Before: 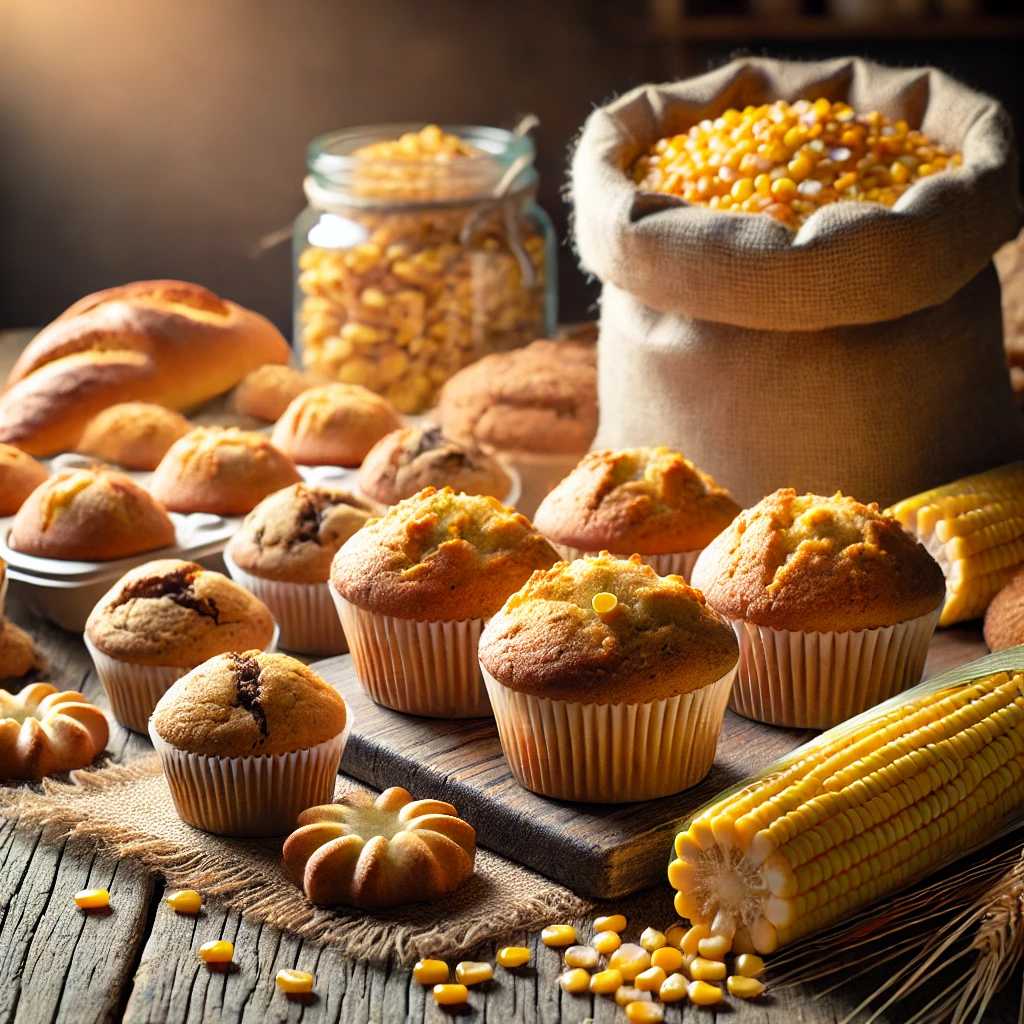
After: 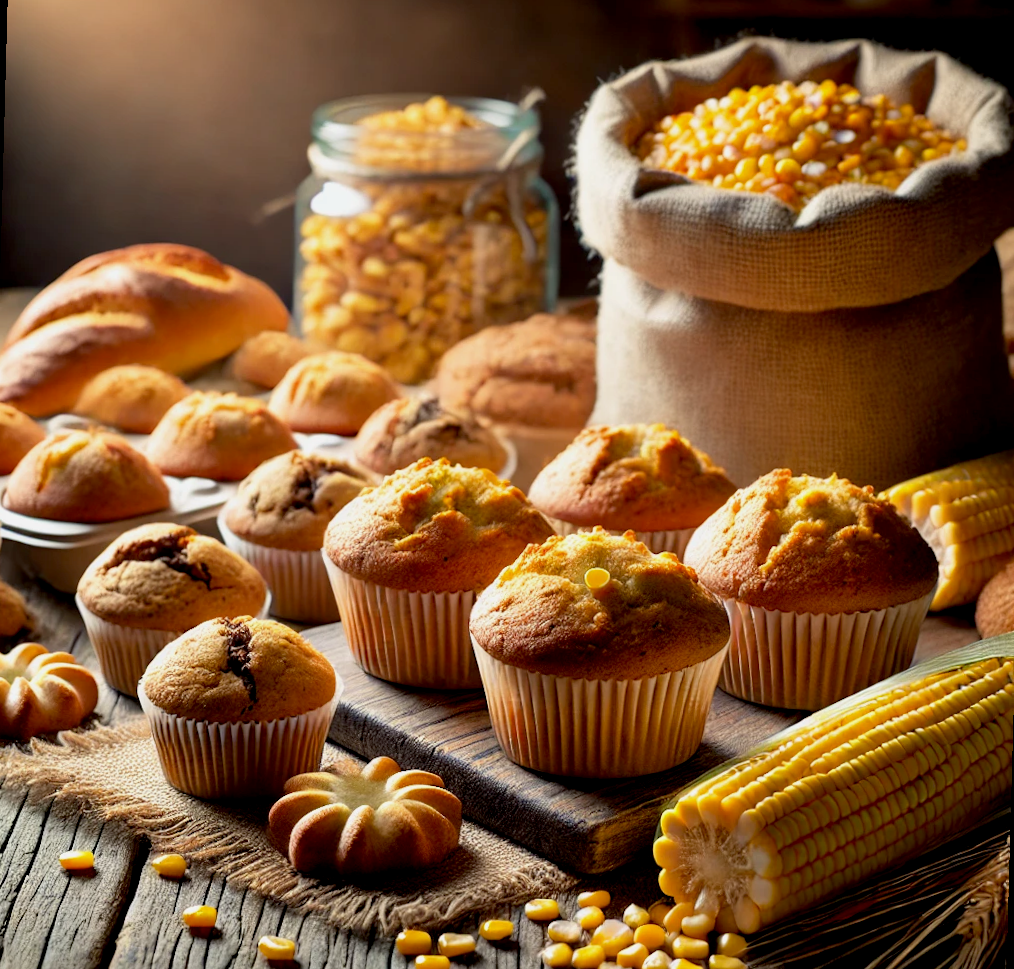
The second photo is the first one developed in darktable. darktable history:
rotate and perspective: rotation 1.57°, crop left 0.018, crop right 0.982, crop top 0.039, crop bottom 0.961
exposure: black level correction 0.009, exposure -0.159 EV, compensate highlight preservation false
